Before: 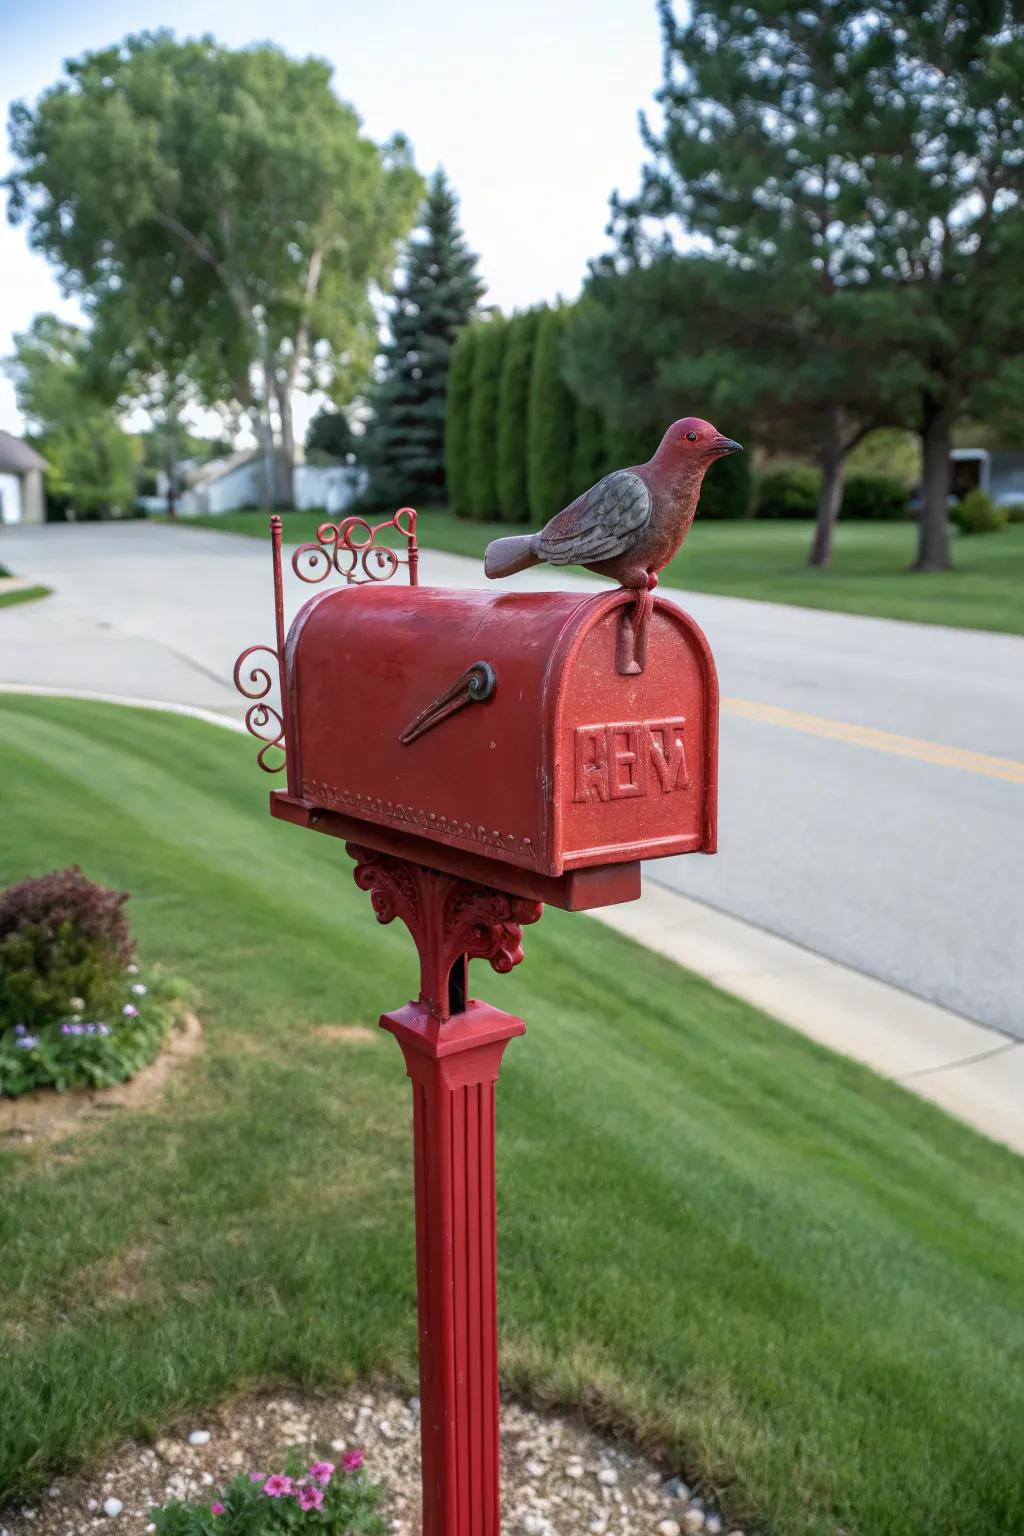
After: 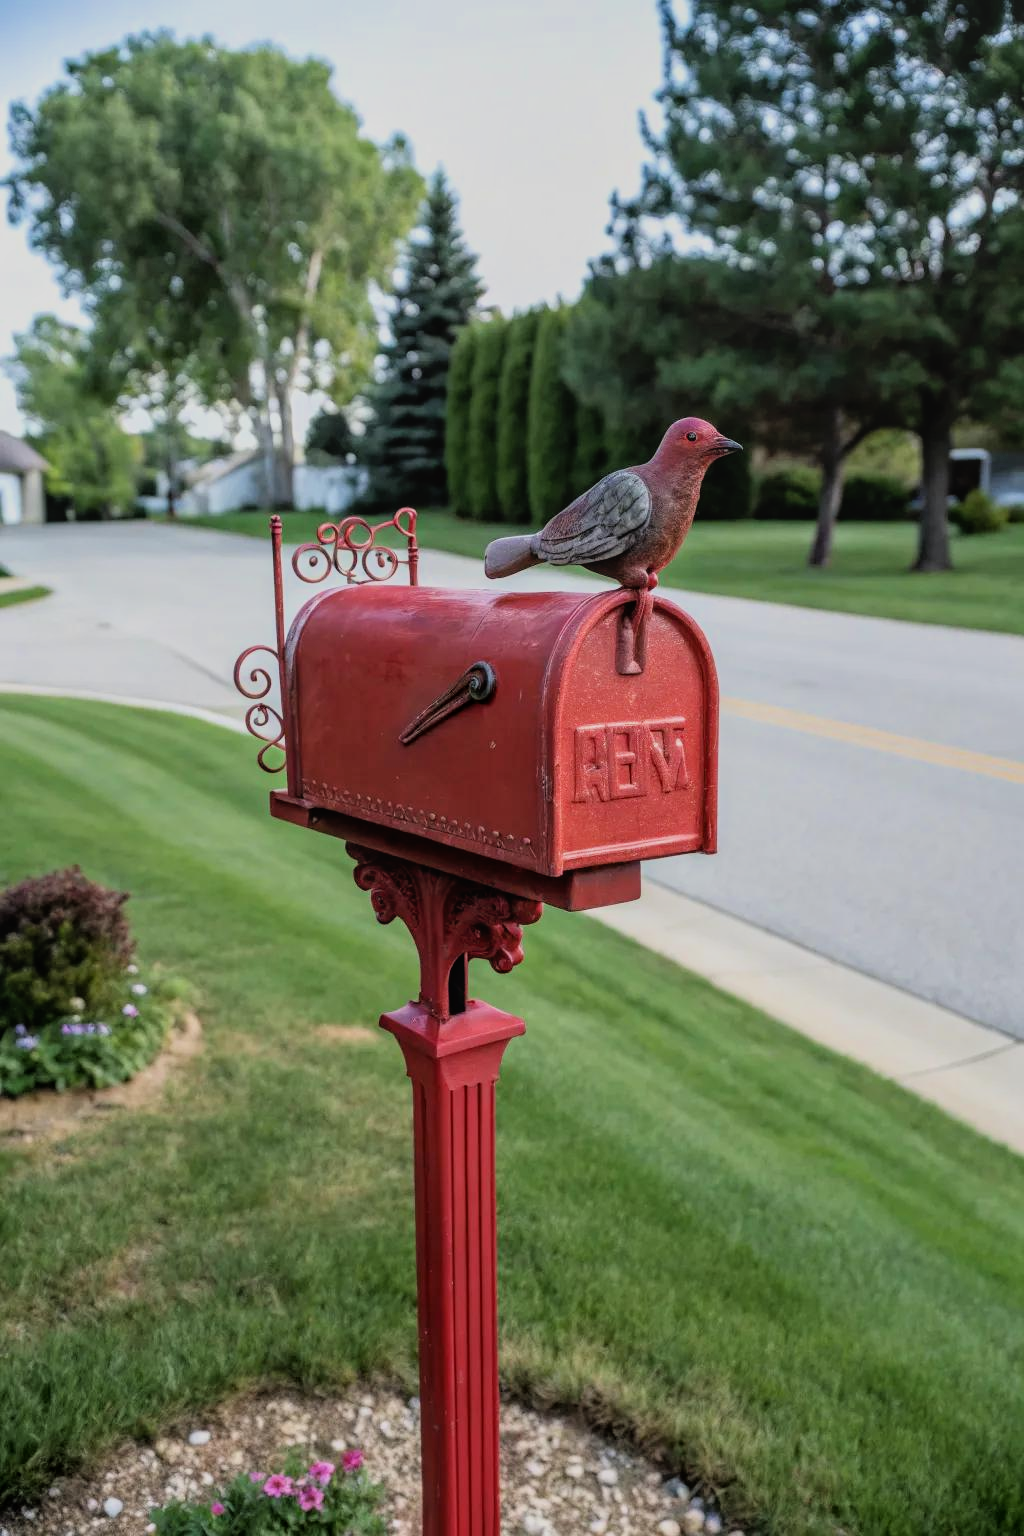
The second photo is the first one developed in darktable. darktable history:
local contrast: detail 110%
filmic rgb: threshold 3 EV, hardness 4.17, latitude 50%, contrast 1.1, preserve chrominance max RGB, color science v6 (2022), contrast in shadows safe, contrast in highlights safe, enable highlight reconstruction true
